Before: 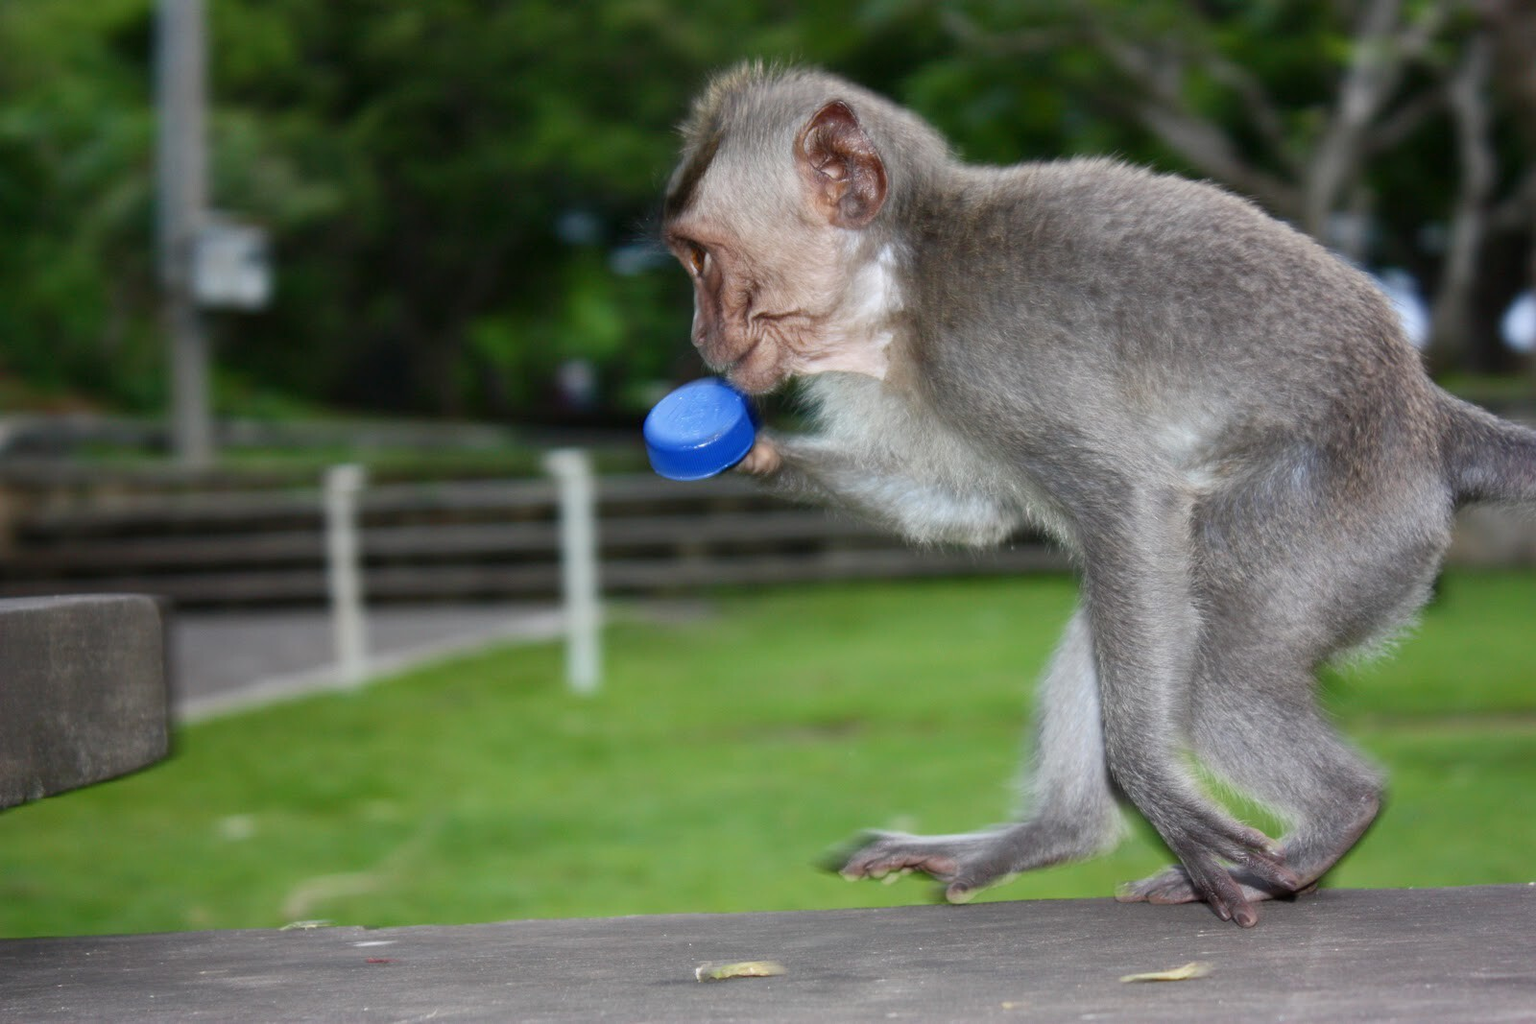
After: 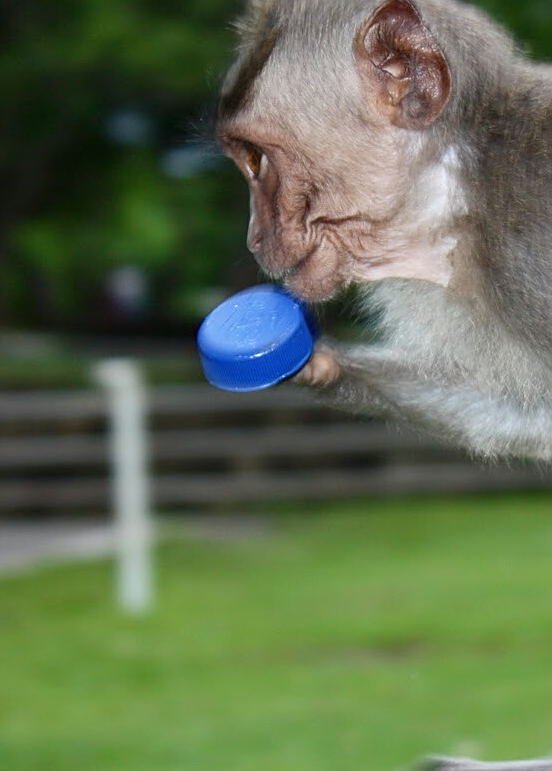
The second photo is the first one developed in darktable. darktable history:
contrast equalizer: octaves 7, y [[0.5, 0.5, 0.468, 0.5, 0.5, 0.5], [0.5 ×6], [0.5 ×6], [0 ×6], [0 ×6]], mix 0.17
crop and rotate: left 29.672%, top 10.277%, right 35.809%, bottom 17.401%
sharpen: on, module defaults
